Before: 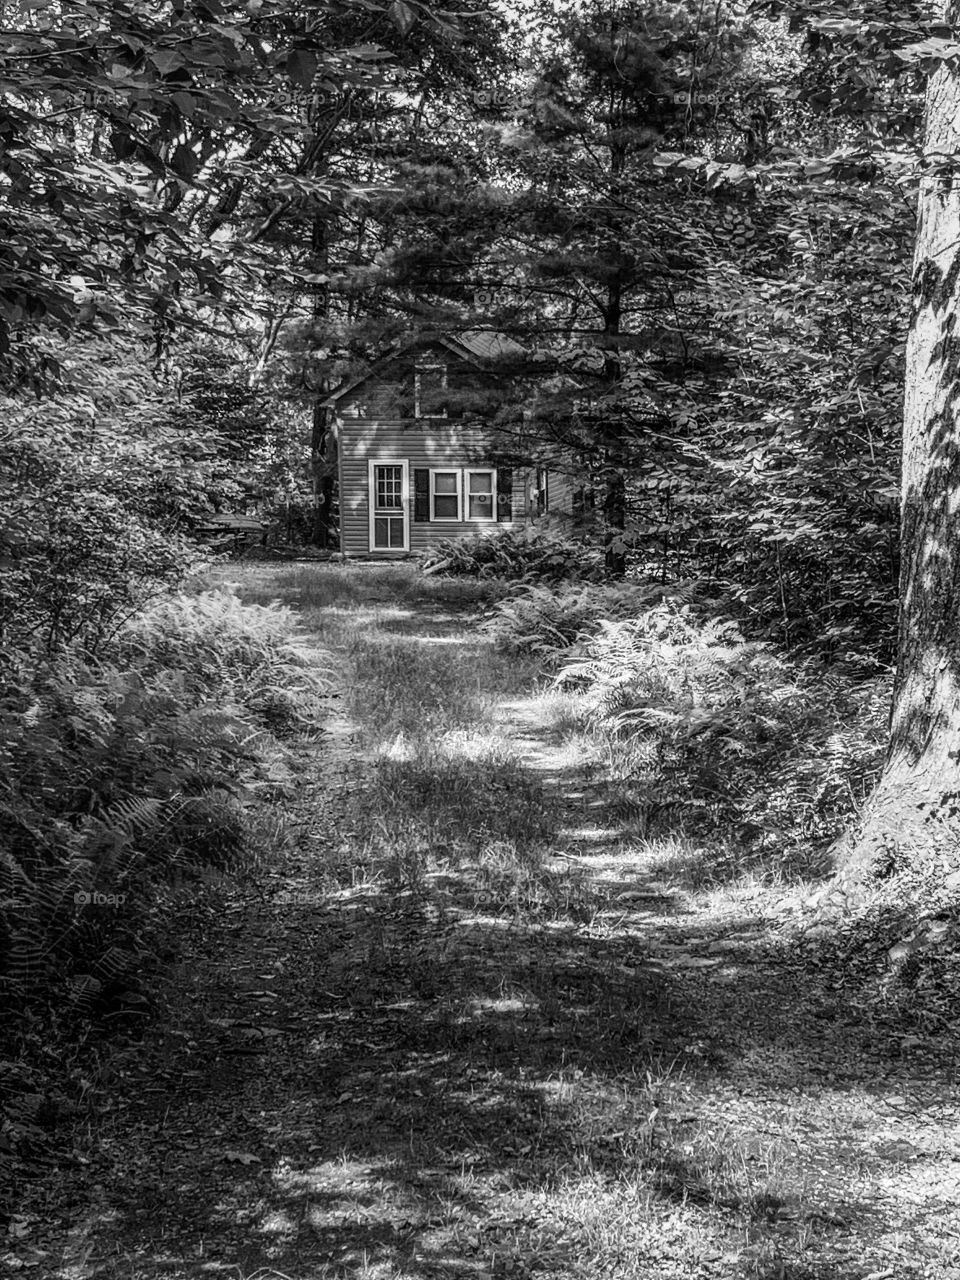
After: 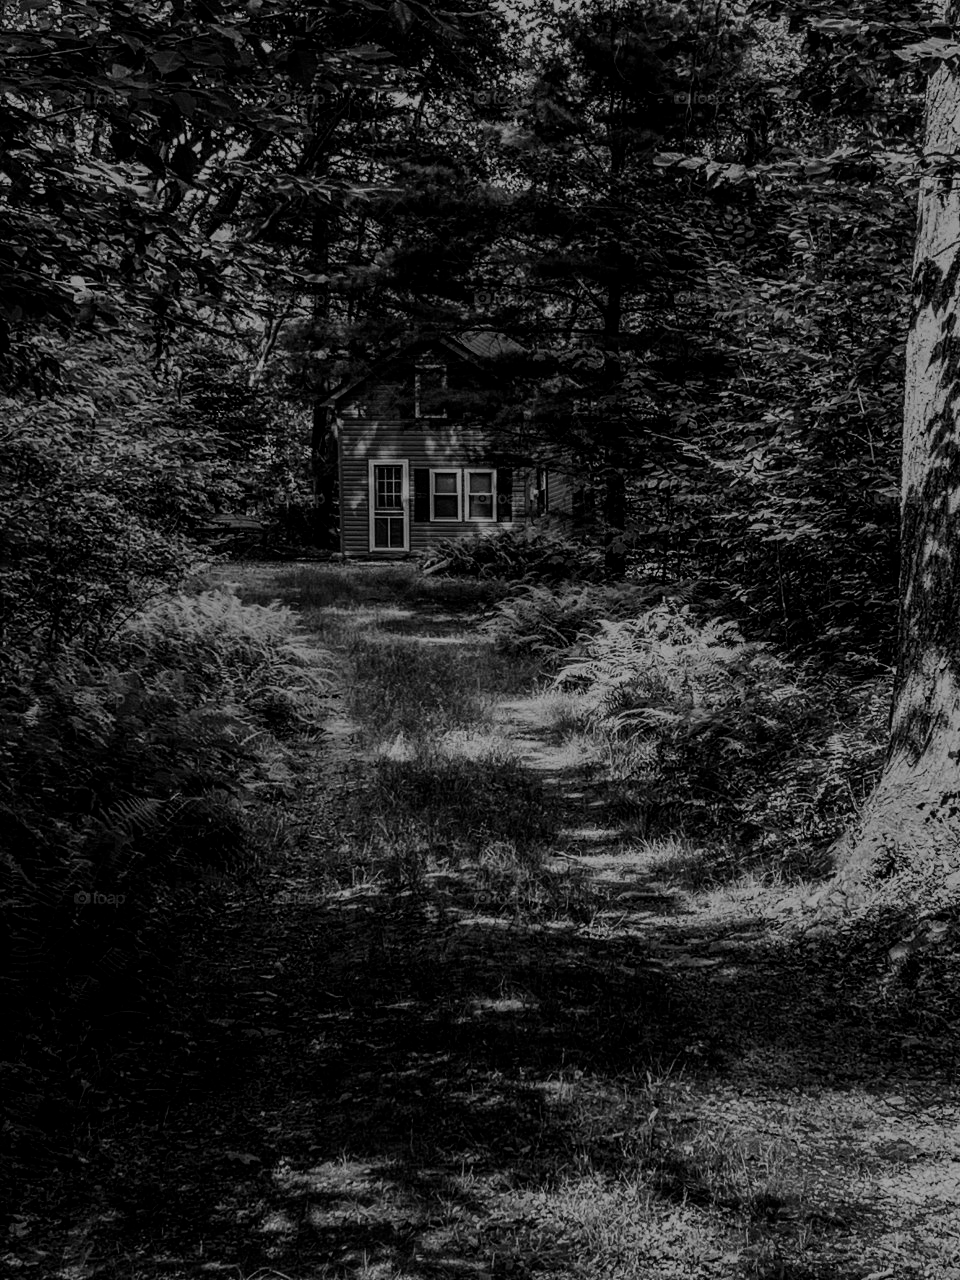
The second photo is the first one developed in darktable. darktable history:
exposure: exposure -0.071 EV, compensate highlight preservation false
filmic rgb: black relative exposure -7.21 EV, white relative exposure 5.36 EV, threshold 3.02 EV, hardness 3.02, add noise in highlights 0.001, preserve chrominance max RGB, color science v3 (2019), use custom middle-gray values true, contrast in highlights soft, enable highlight reconstruction true
contrast brightness saturation: brightness -0.52
